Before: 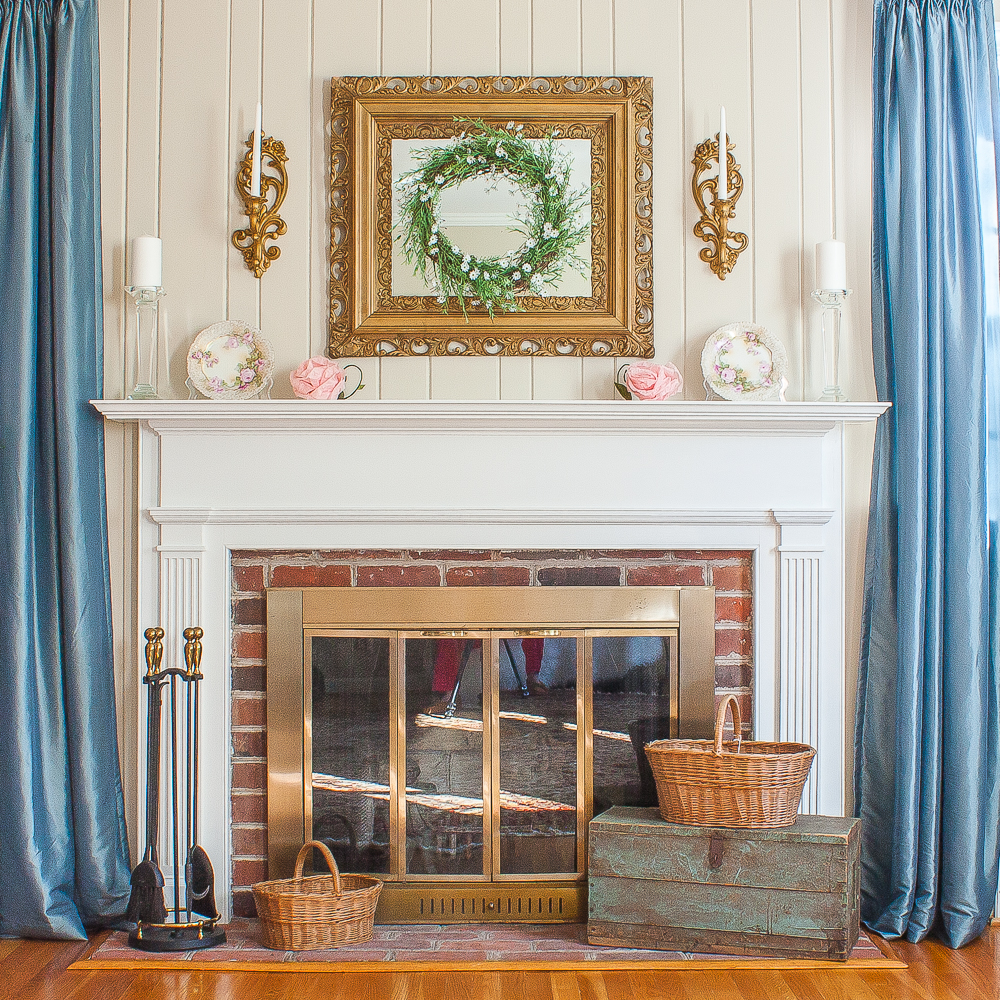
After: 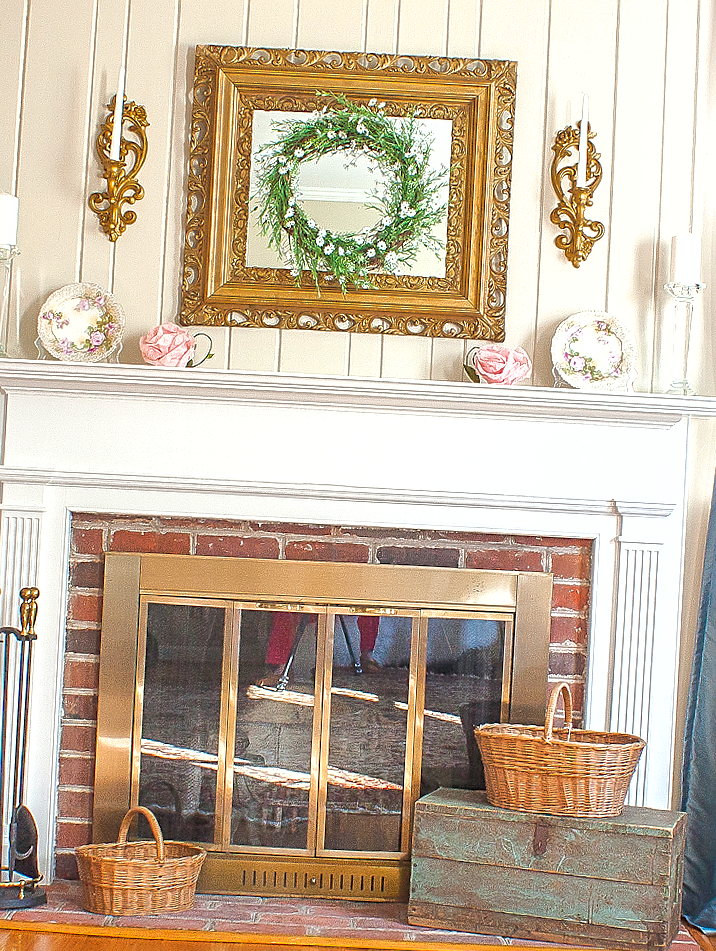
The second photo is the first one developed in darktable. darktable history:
shadows and highlights: on, module defaults
sharpen: on, module defaults
crop and rotate: angle -2.96°, left 13.975%, top 0.034%, right 10.731%, bottom 0.072%
exposure: exposure 0.468 EV, compensate highlight preservation false
